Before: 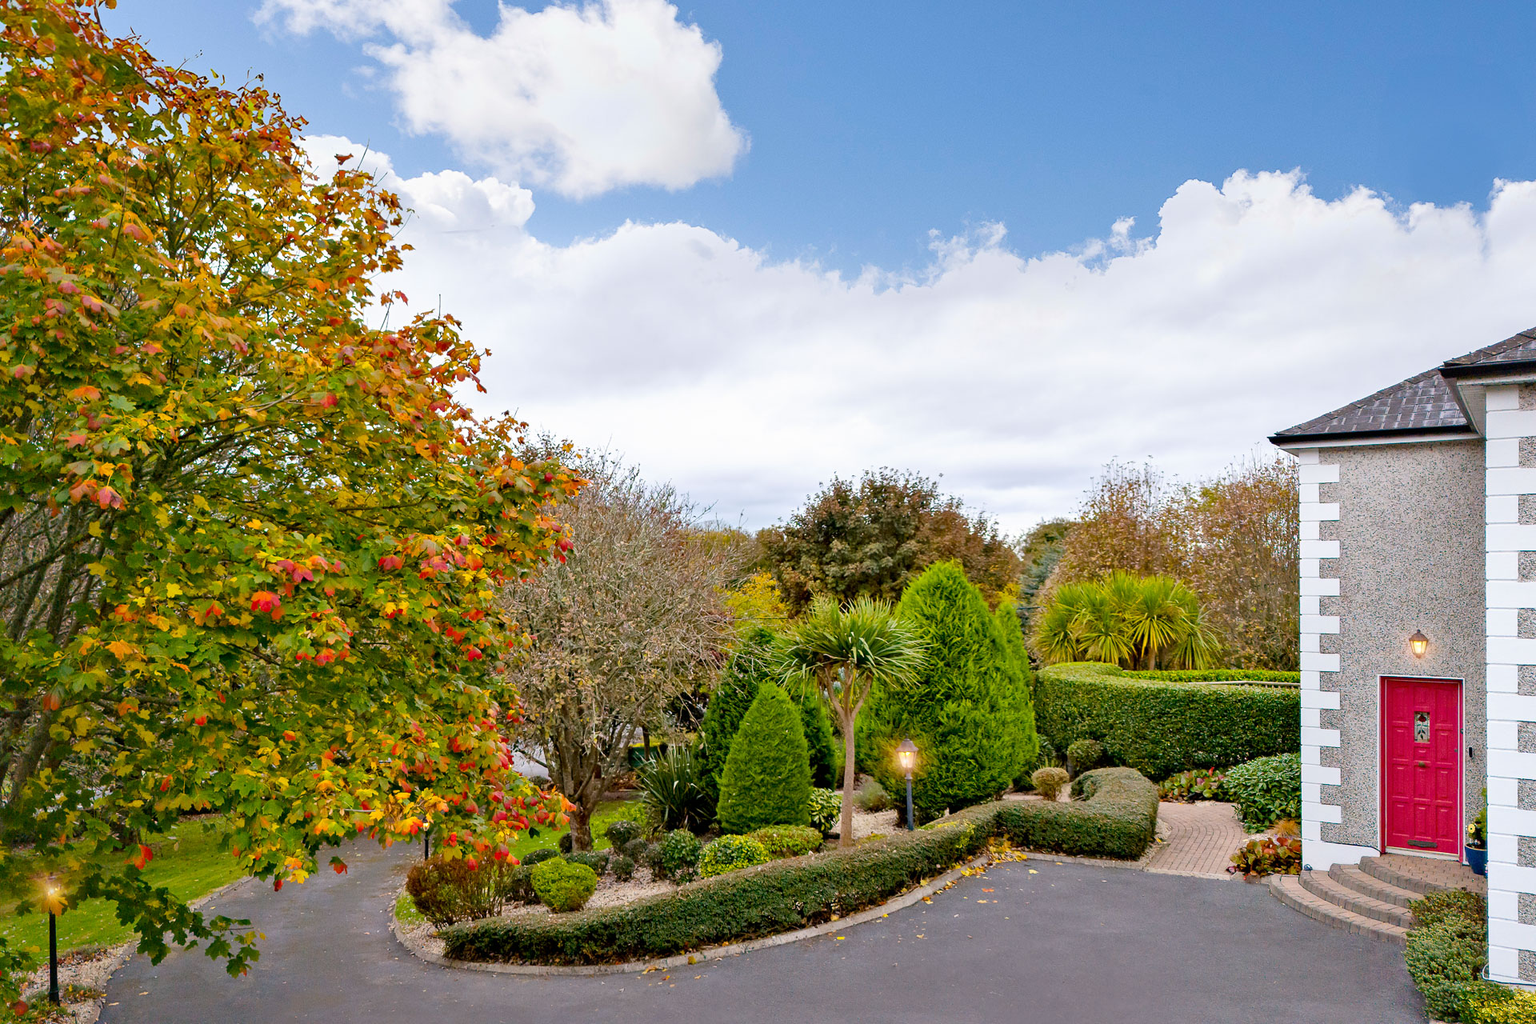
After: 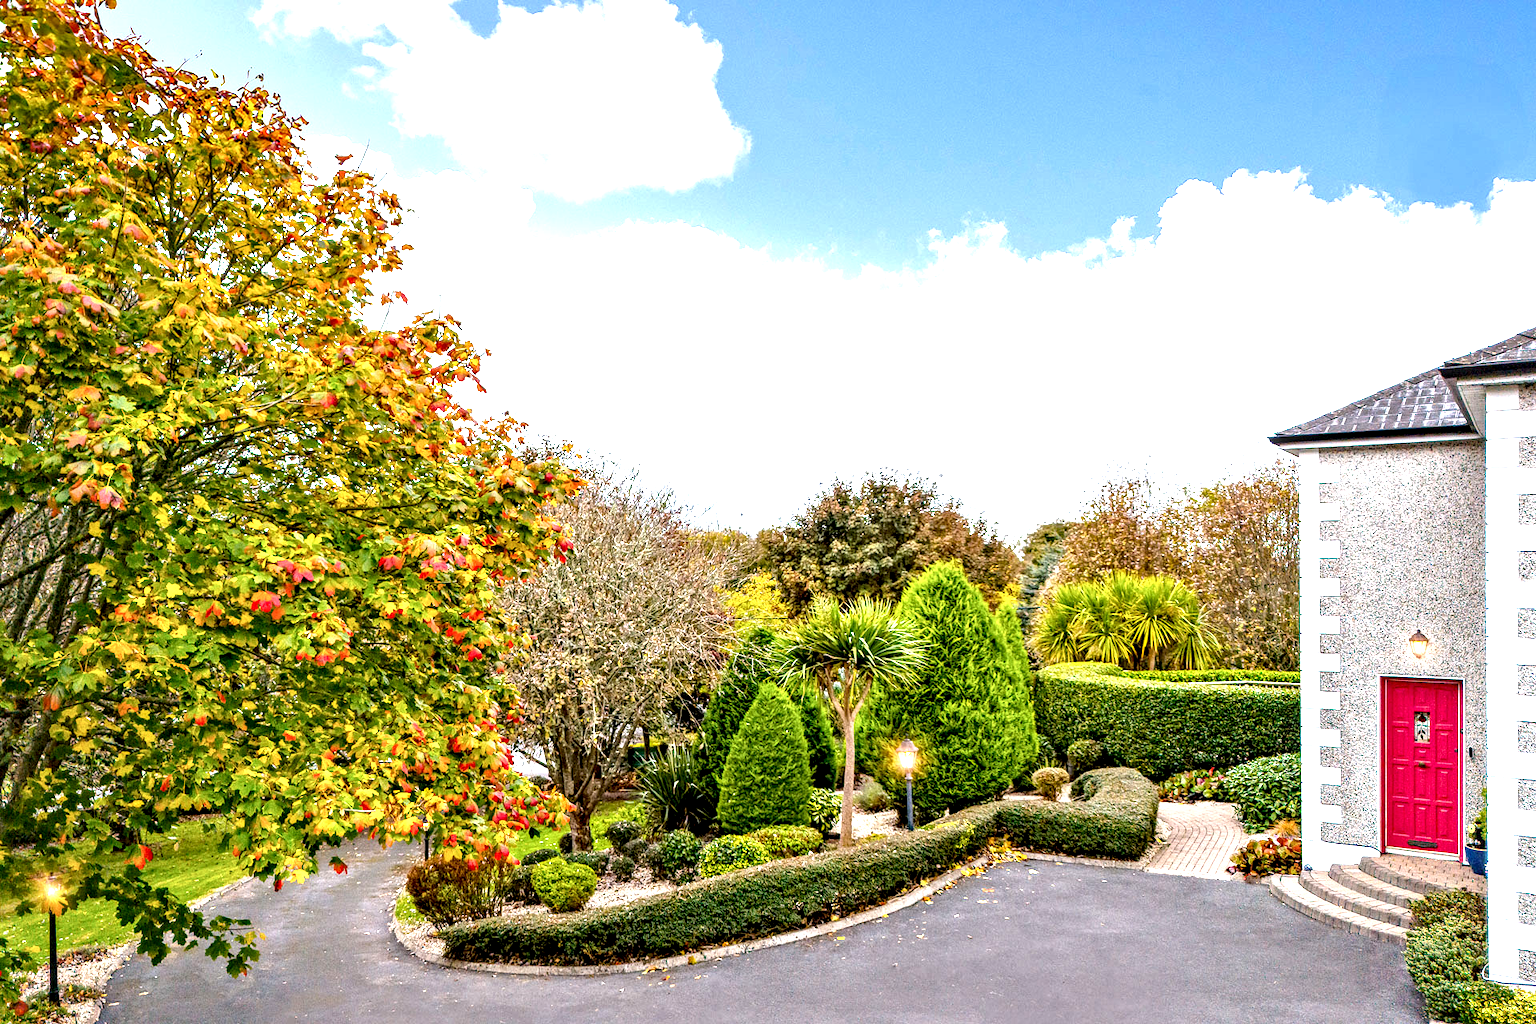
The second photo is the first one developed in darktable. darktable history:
exposure: black level correction 0, exposure 1 EV, compensate highlight preservation false
local contrast: highlights 16%, detail 185%
